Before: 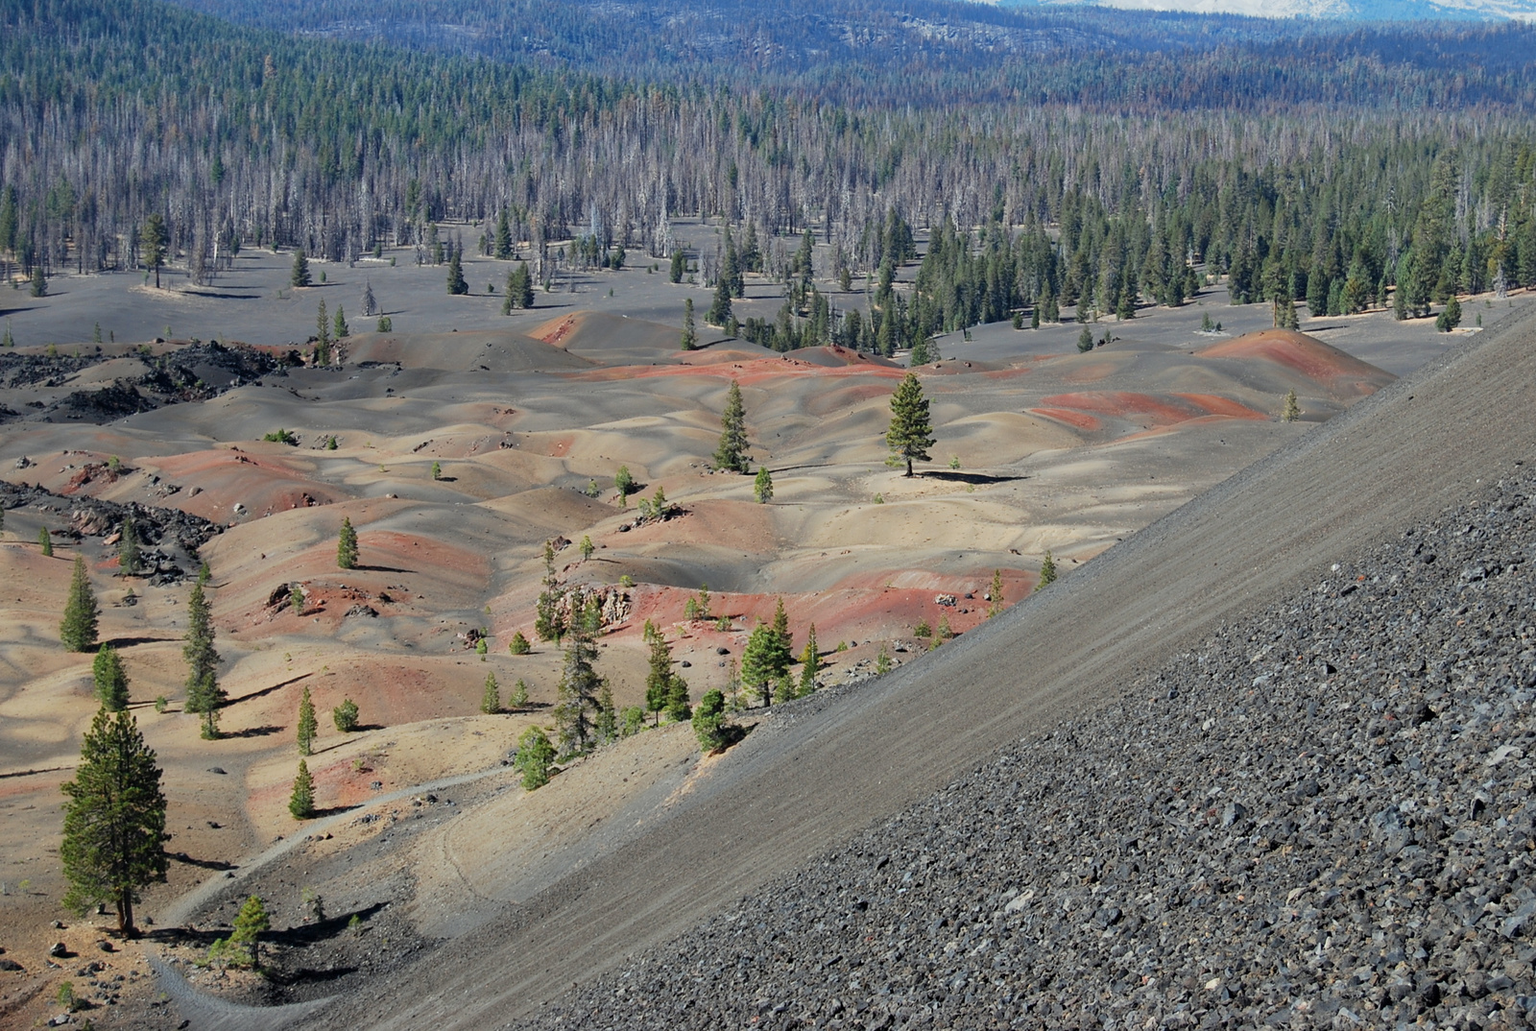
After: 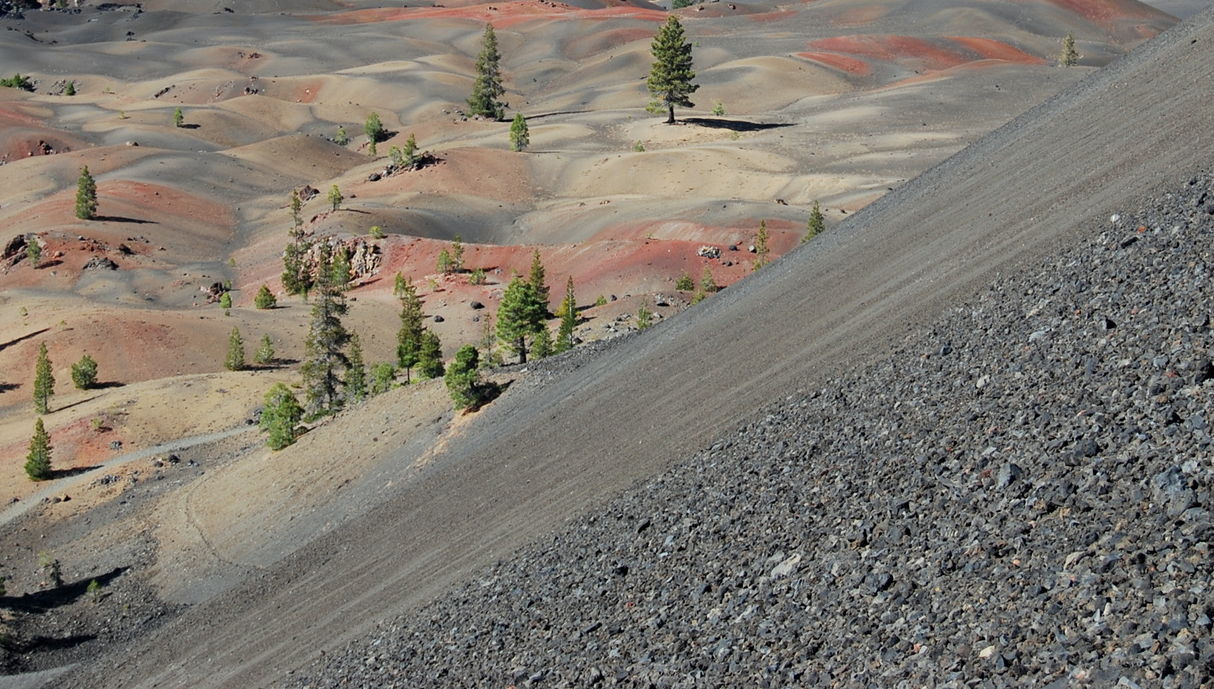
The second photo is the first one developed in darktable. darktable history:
crop and rotate: left 17.292%, top 34.815%, right 6.809%, bottom 1.013%
